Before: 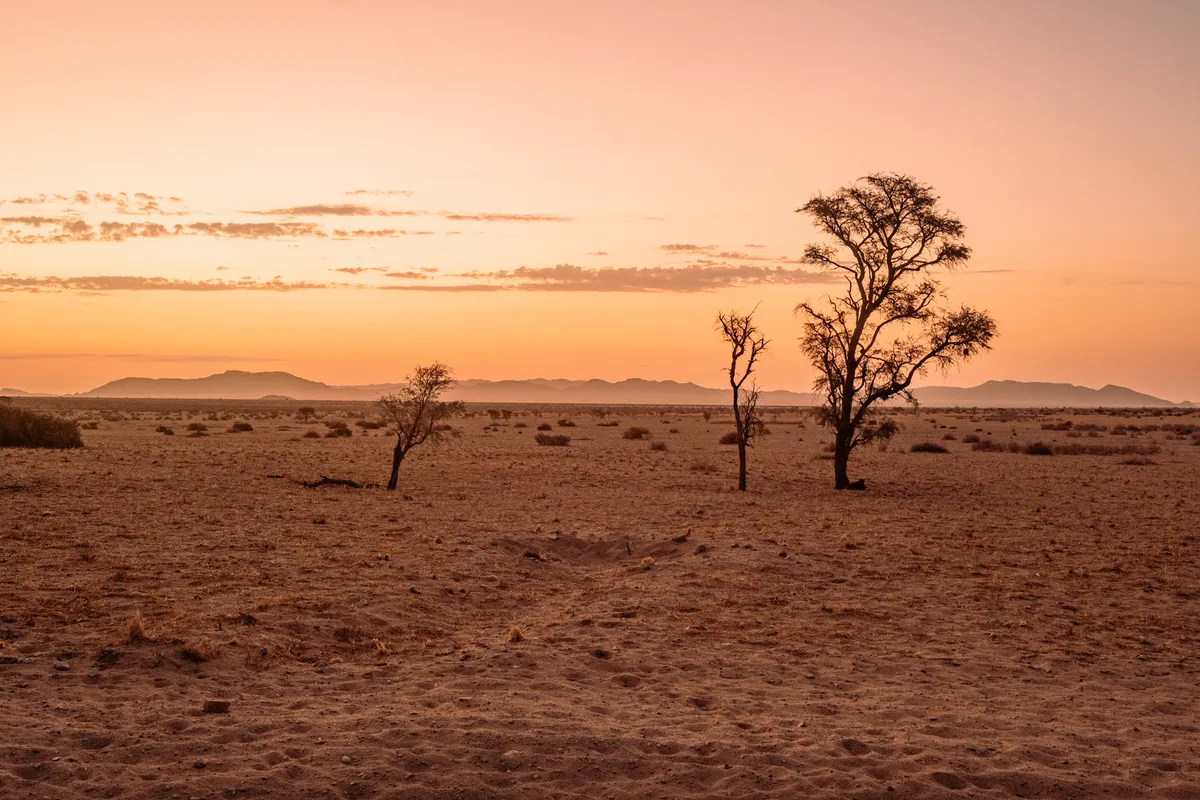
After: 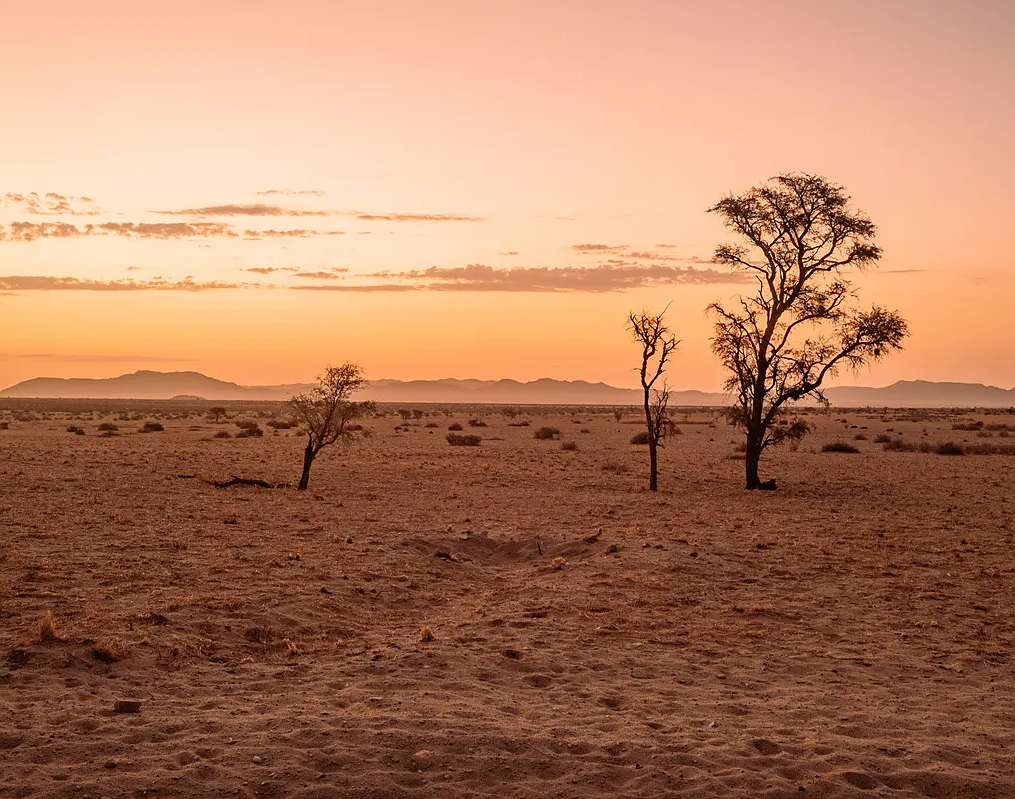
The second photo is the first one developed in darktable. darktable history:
crop: left 7.496%, right 7.85%
sharpen: radius 0.969, amount 0.602
